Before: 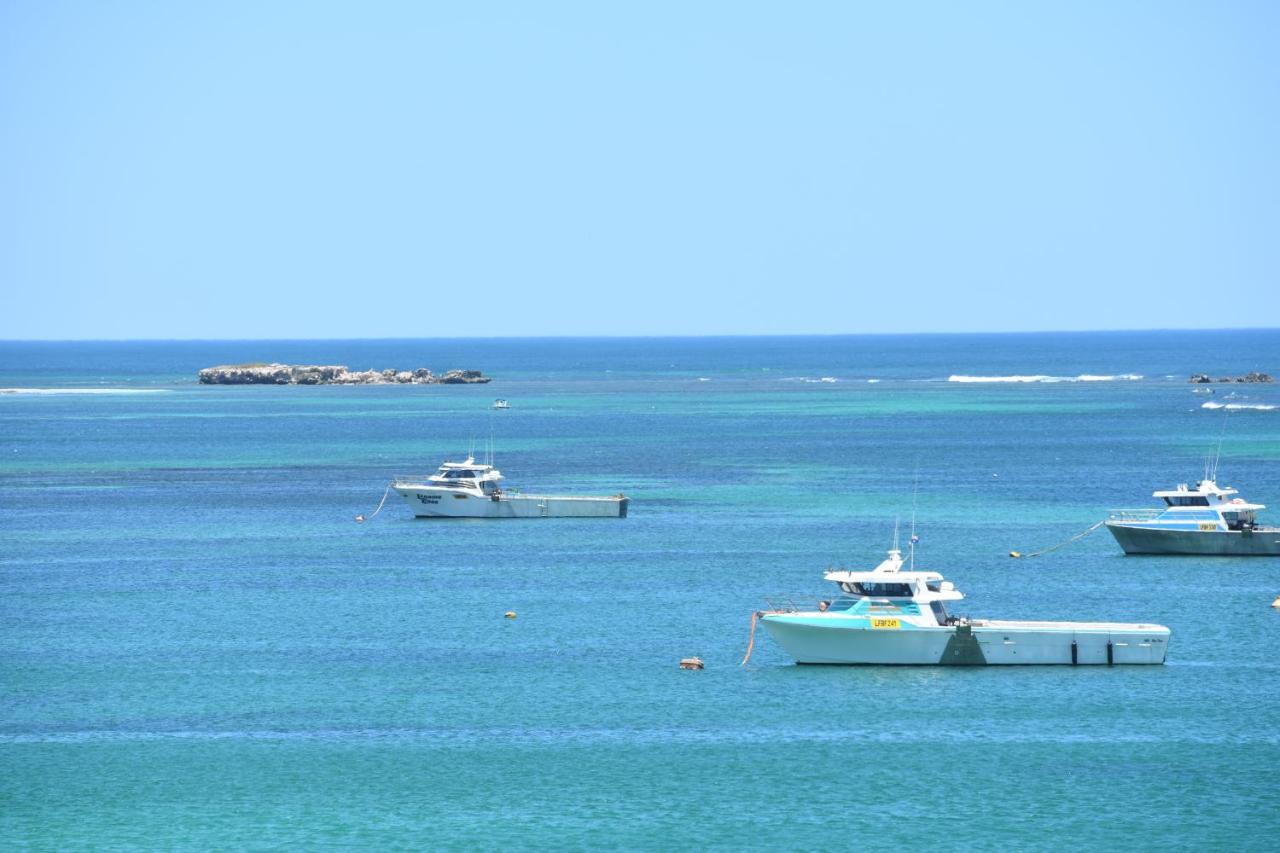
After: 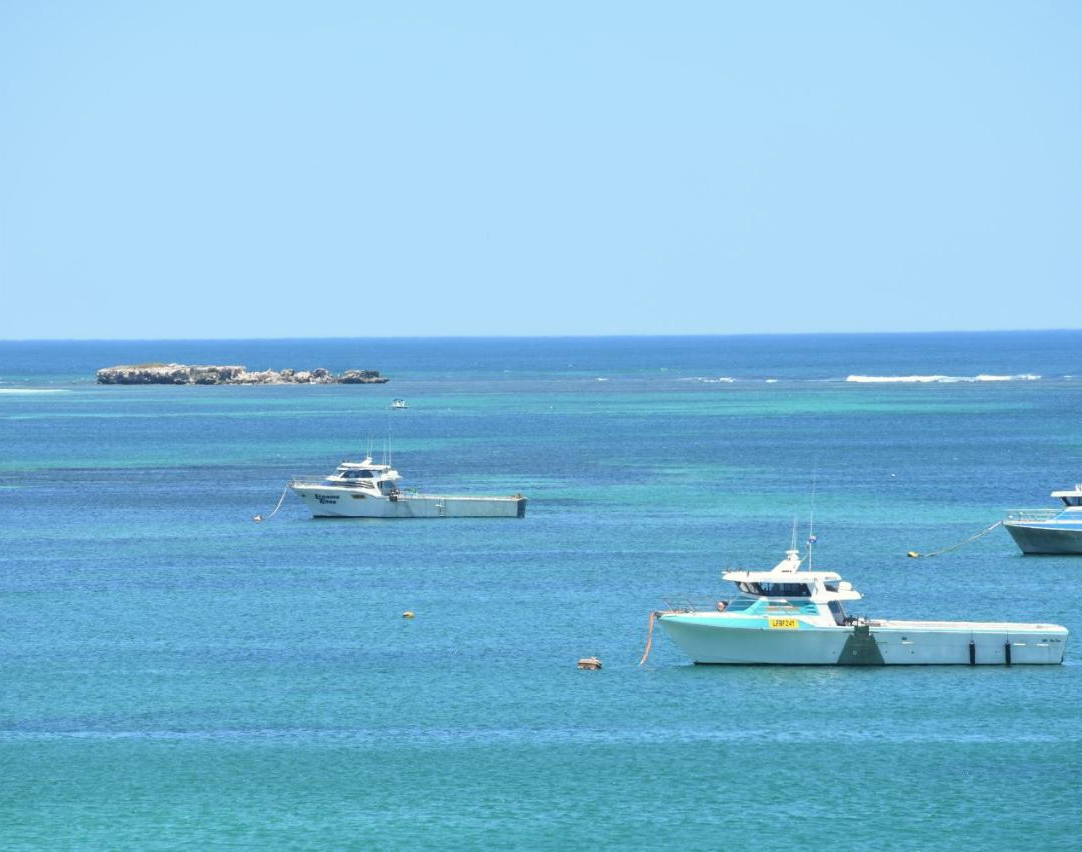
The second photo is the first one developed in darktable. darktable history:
crop: left 8.013%, right 7.411%
color correction: highlights b* 2.92
